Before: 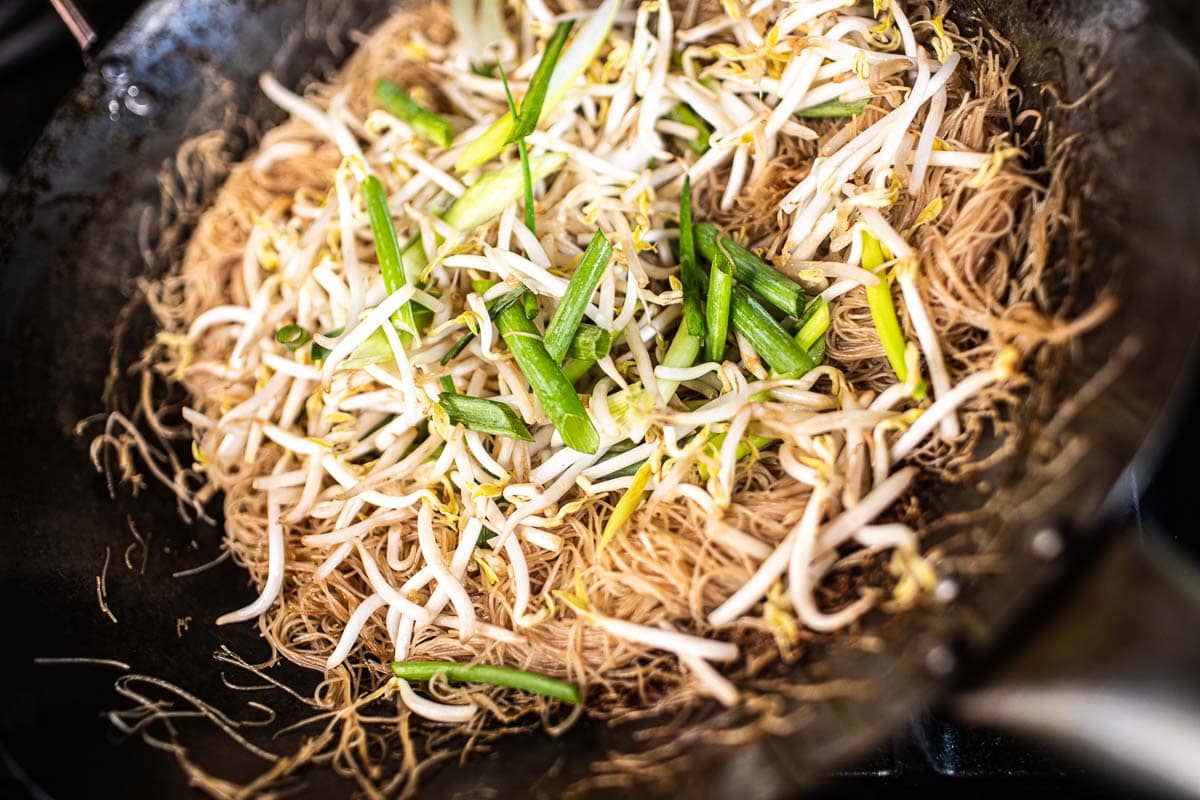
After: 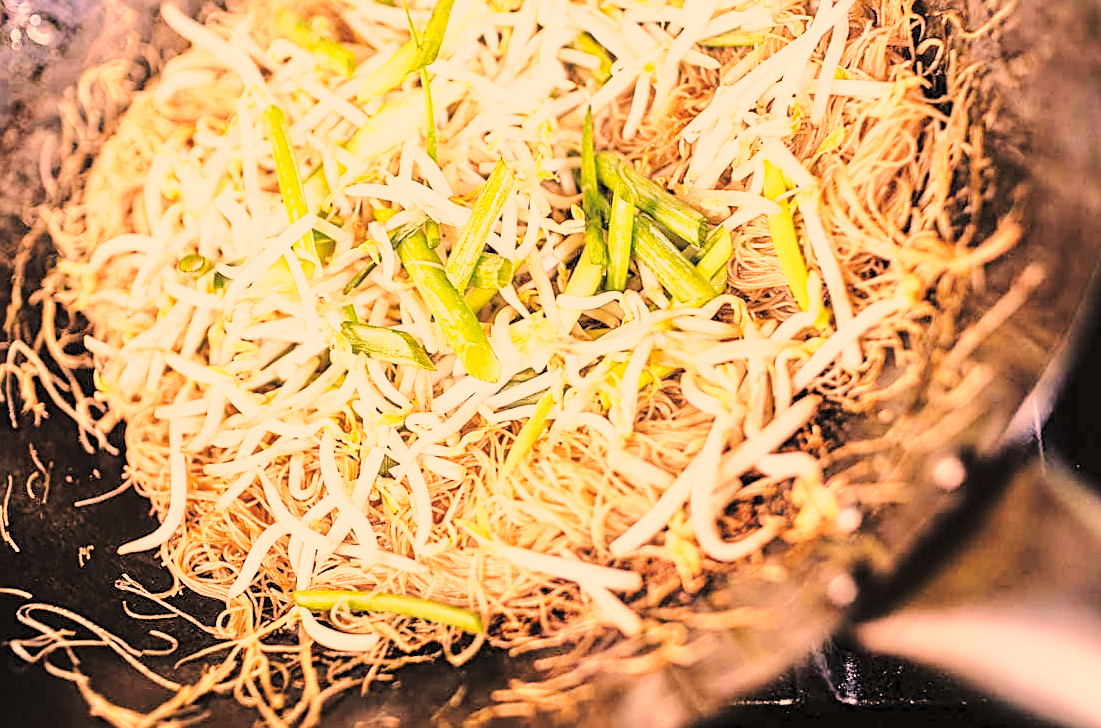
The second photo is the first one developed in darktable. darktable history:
crop and rotate: left 8.224%, top 8.876%
tone equalizer: -7 EV 0.151 EV, -6 EV 0.632 EV, -5 EV 1.17 EV, -4 EV 1.3 EV, -3 EV 1.13 EV, -2 EV 0.6 EV, -1 EV 0.161 EV
base curve: curves: ch0 [(0, 0) (0.028, 0.03) (0.121, 0.232) (0.46, 0.748) (0.859, 0.968) (1, 1)], preserve colors none
contrast brightness saturation: contrast 0.099, brightness 0.295, saturation 0.147
color correction: highlights a* 39.6, highlights b* 40, saturation 0.685
sharpen: on, module defaults
